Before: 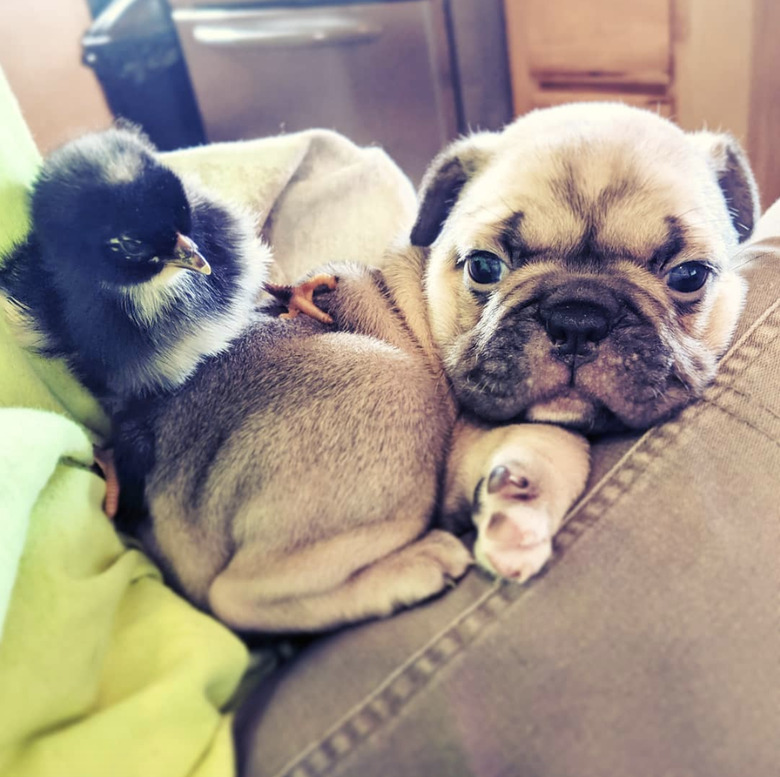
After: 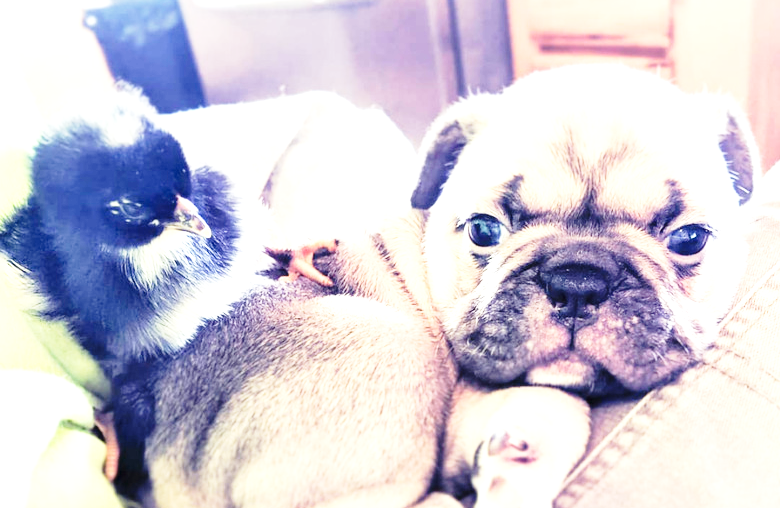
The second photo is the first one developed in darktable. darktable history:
crop and rotate: top 4.847%, bottom 29.703%
exposure: exposure 1.154 EV, compensate highlight preservation false
base curve: curves: ch0 [(0, 0) (0.028, 0.03) (0.121, 0.232) (0.46, 0.748) (0.859, 0.968) (1, 1)], preserve colors none
